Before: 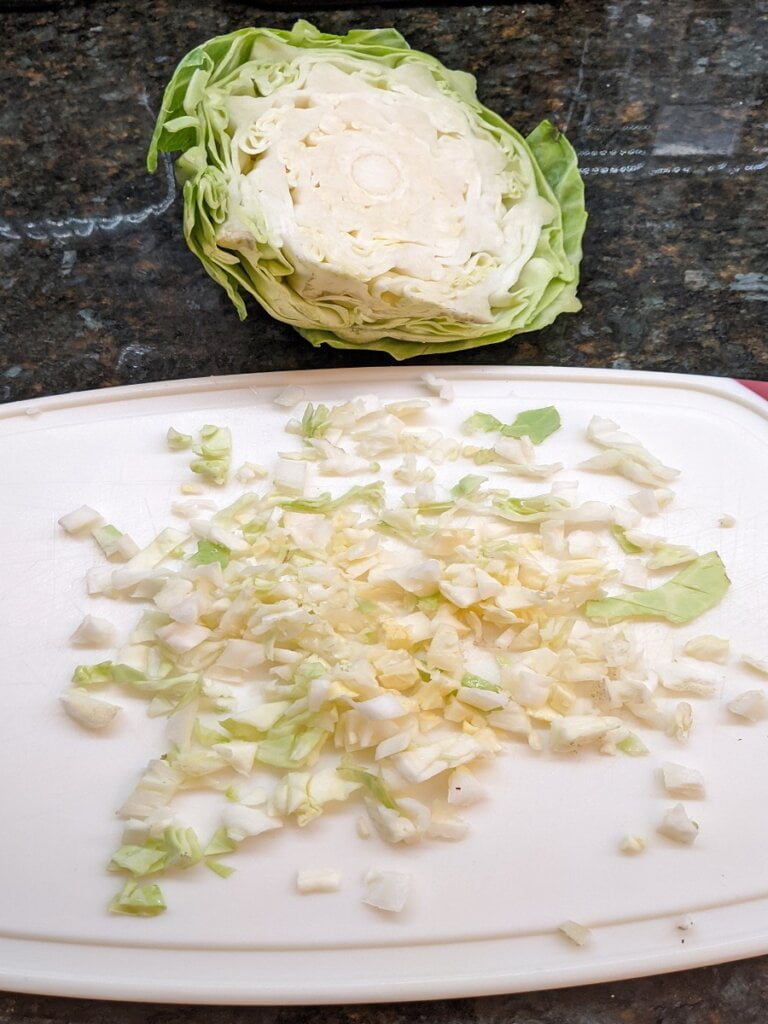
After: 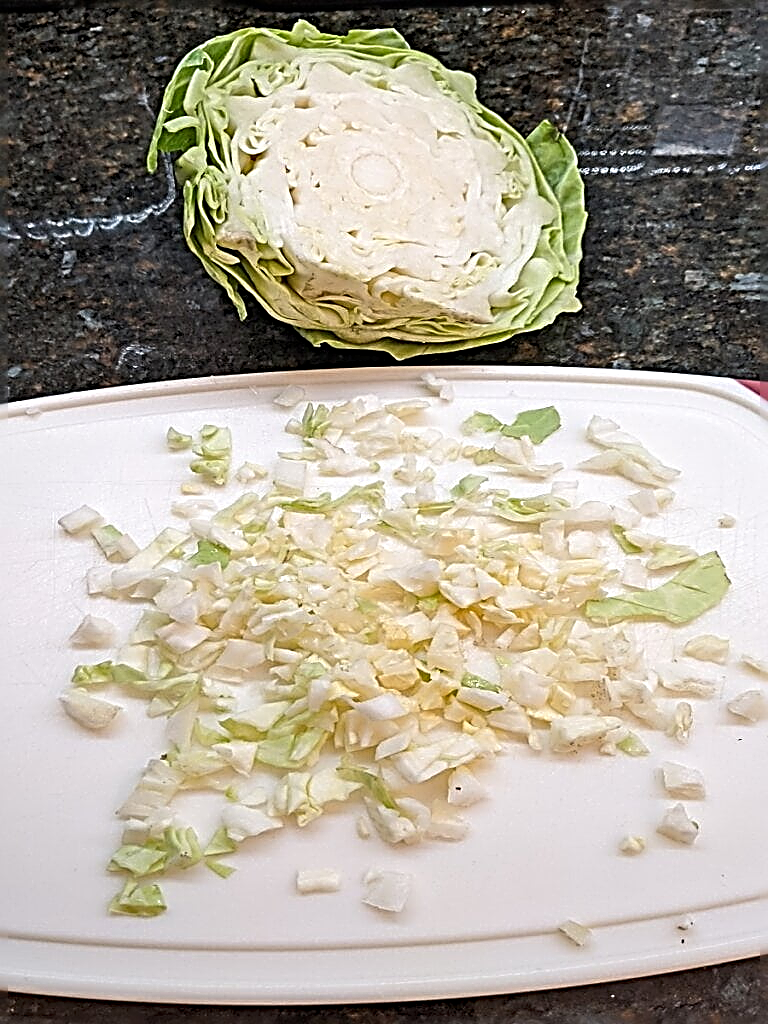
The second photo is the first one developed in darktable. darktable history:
sharpen: radius 3.149, amount 1.721
